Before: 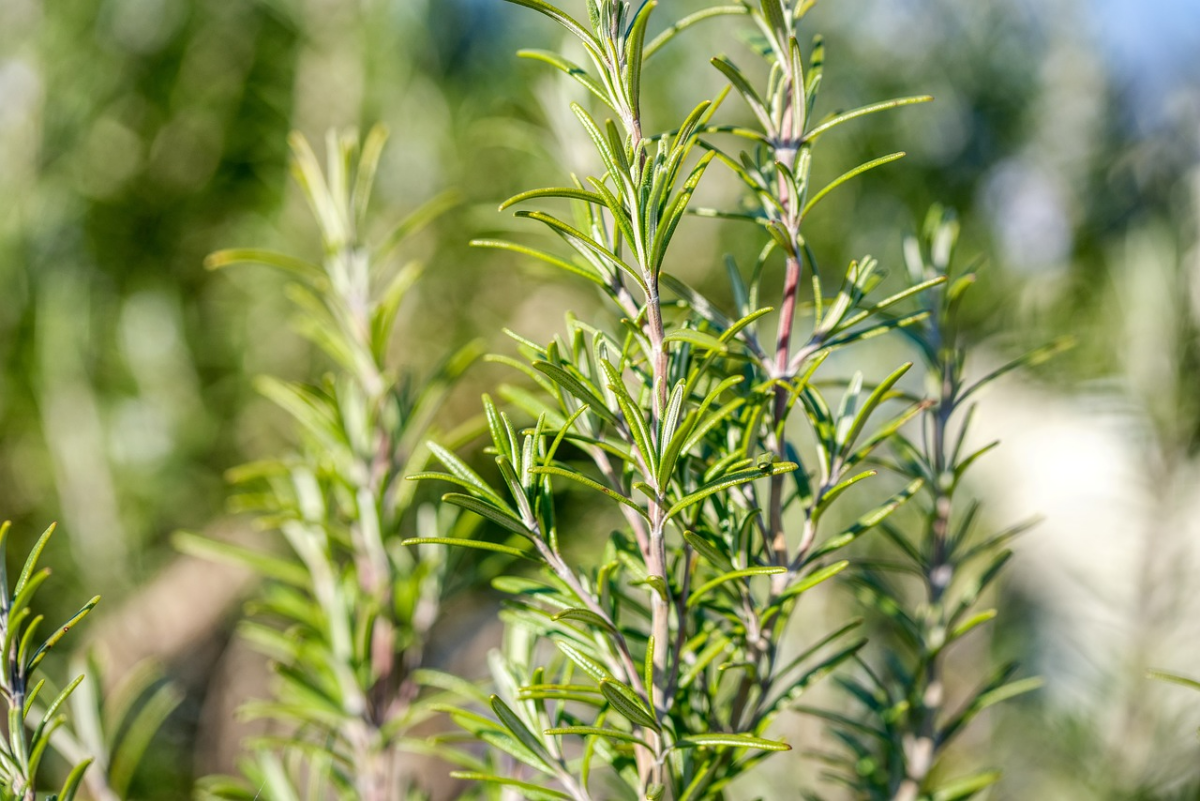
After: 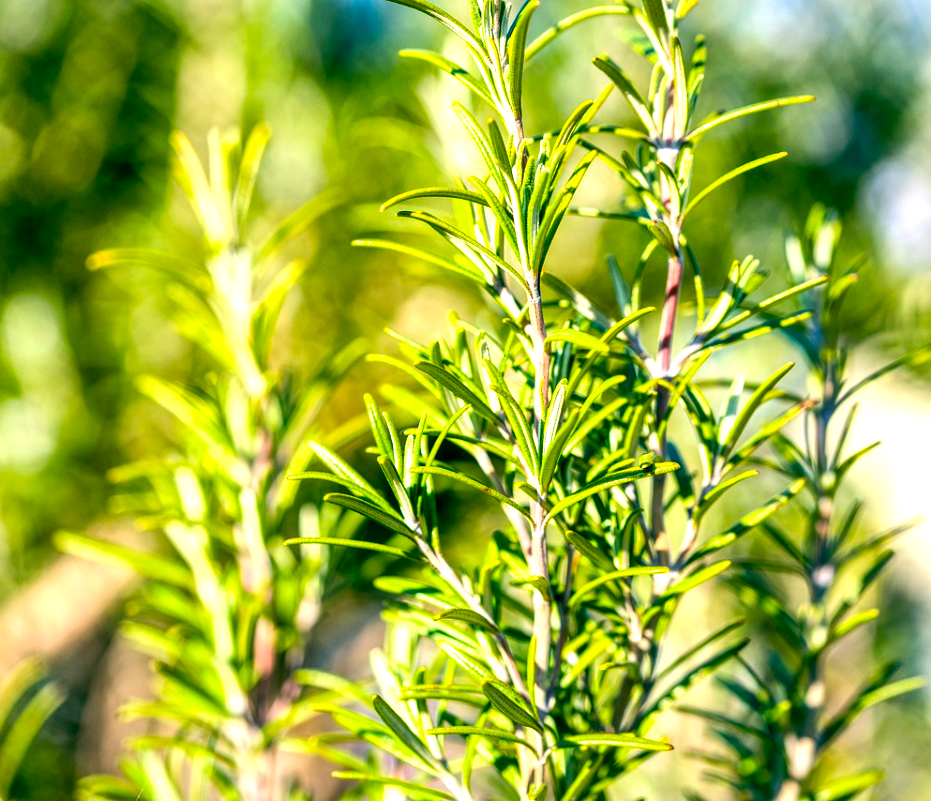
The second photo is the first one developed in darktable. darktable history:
crop: left 9.845%, right 12.499%
base curve: curves: ch0 [(0, 0) (0.472, 0.455) (1, 1)], preserve colors none
local contrast: mode bilateral grid, contrast 20, coarseness 51, detail 130%, midtone range 0.2
contrast brightness saturation: brightness 0.091, saturation 0.191
tone equalizer: -8 EV -0.775 EV, -7 EV -0.718 EV, -6 EV -0.567 EV, -5 EV -0.39 EV, -3 EV 0.388 EV, -2 EV 0.6 EV, -1 EV 0.685 EV, +0 EV 0.776 EV, edges refinement/feathering 500, mask exposure compensation -1.57 EV, preserve details no
color balance rgb: shadows lift › chroma 0.852%, shadows lift › hue 113.67°, highlights gain › chroma 1.032%, highlights gain › hue 60.17°, global offset › luminance -0.312%, global offset › chroma 0.107%, global offset › hue 167.24°, perceptual saturation grading › global saturation 25.226%, perceptual brilliance grading › global brilliance 4.101%, global vibrance 20%
